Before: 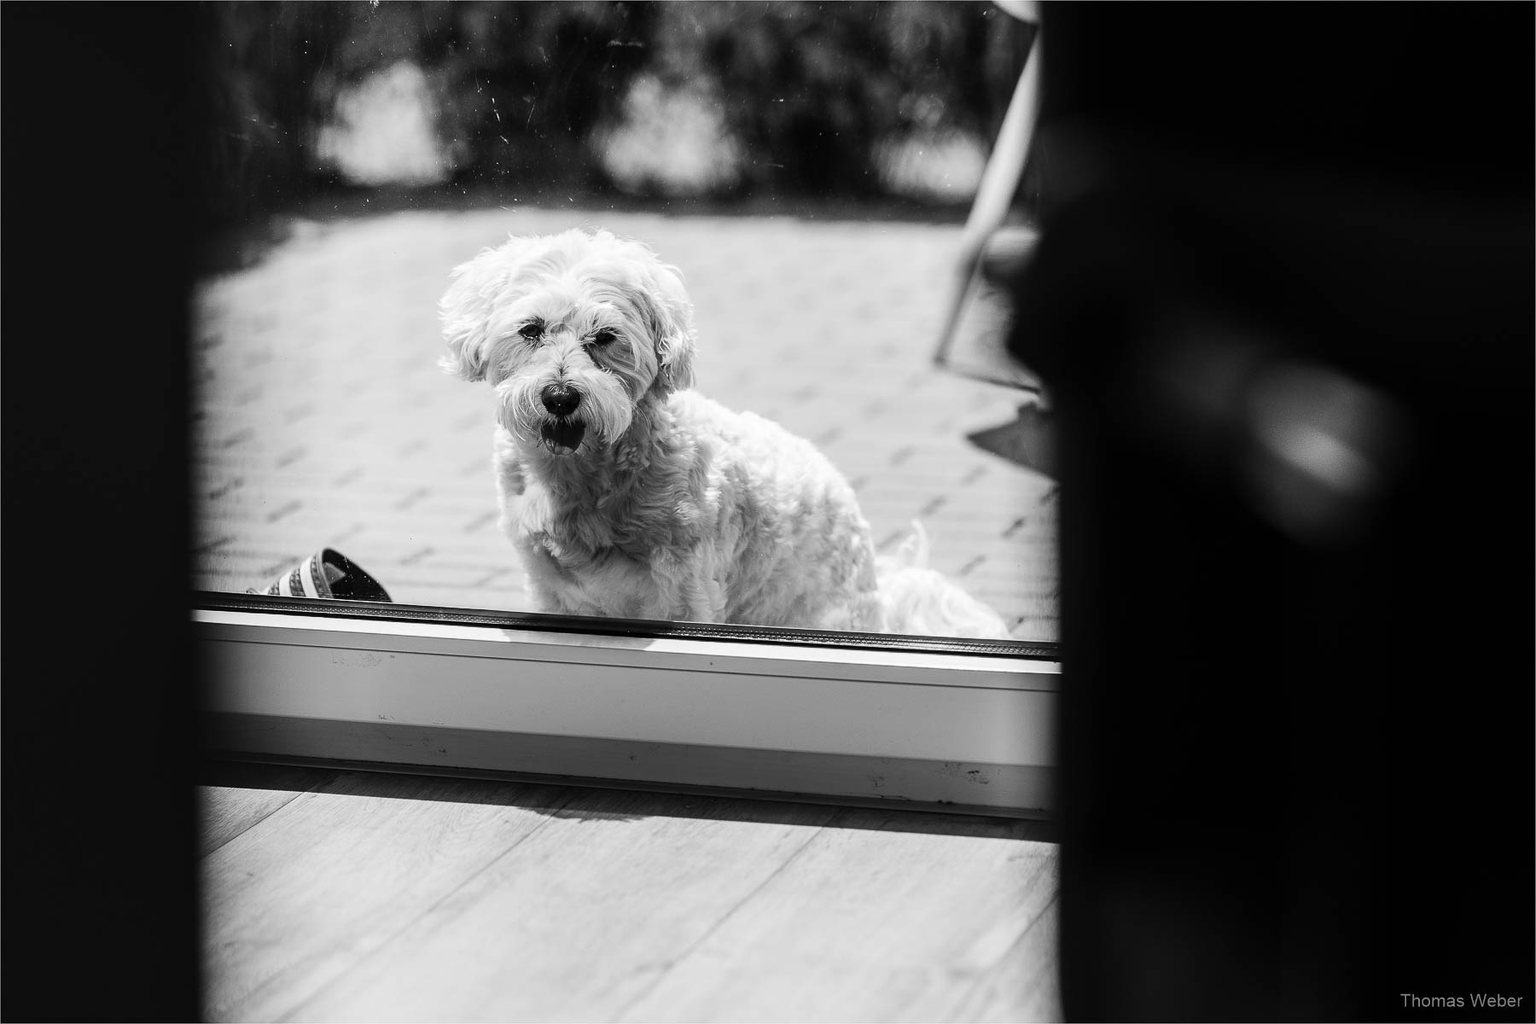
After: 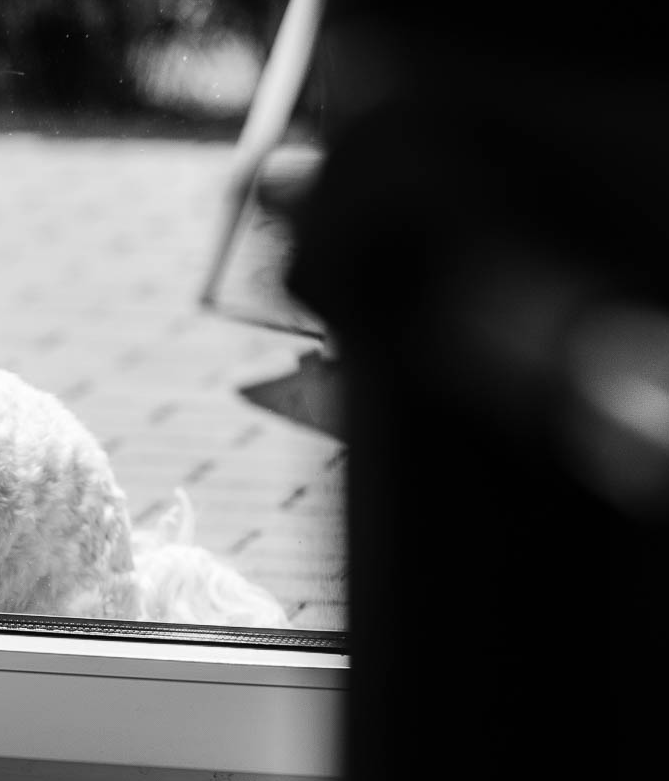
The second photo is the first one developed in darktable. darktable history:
color balance rgb: shadows lift › hue 84.59°, perceptual saturation grading › global saturation 0.011%, perceptual saturation grading › mid-tones 6.447%, perceptual saturation grading › shadows 71.309%, global vibrance -1.614%, saturation formula JzAzBz (2021)
crop and rotate: left 49.68%, top 10.123%, right 13.151%, bottom 24.729%
